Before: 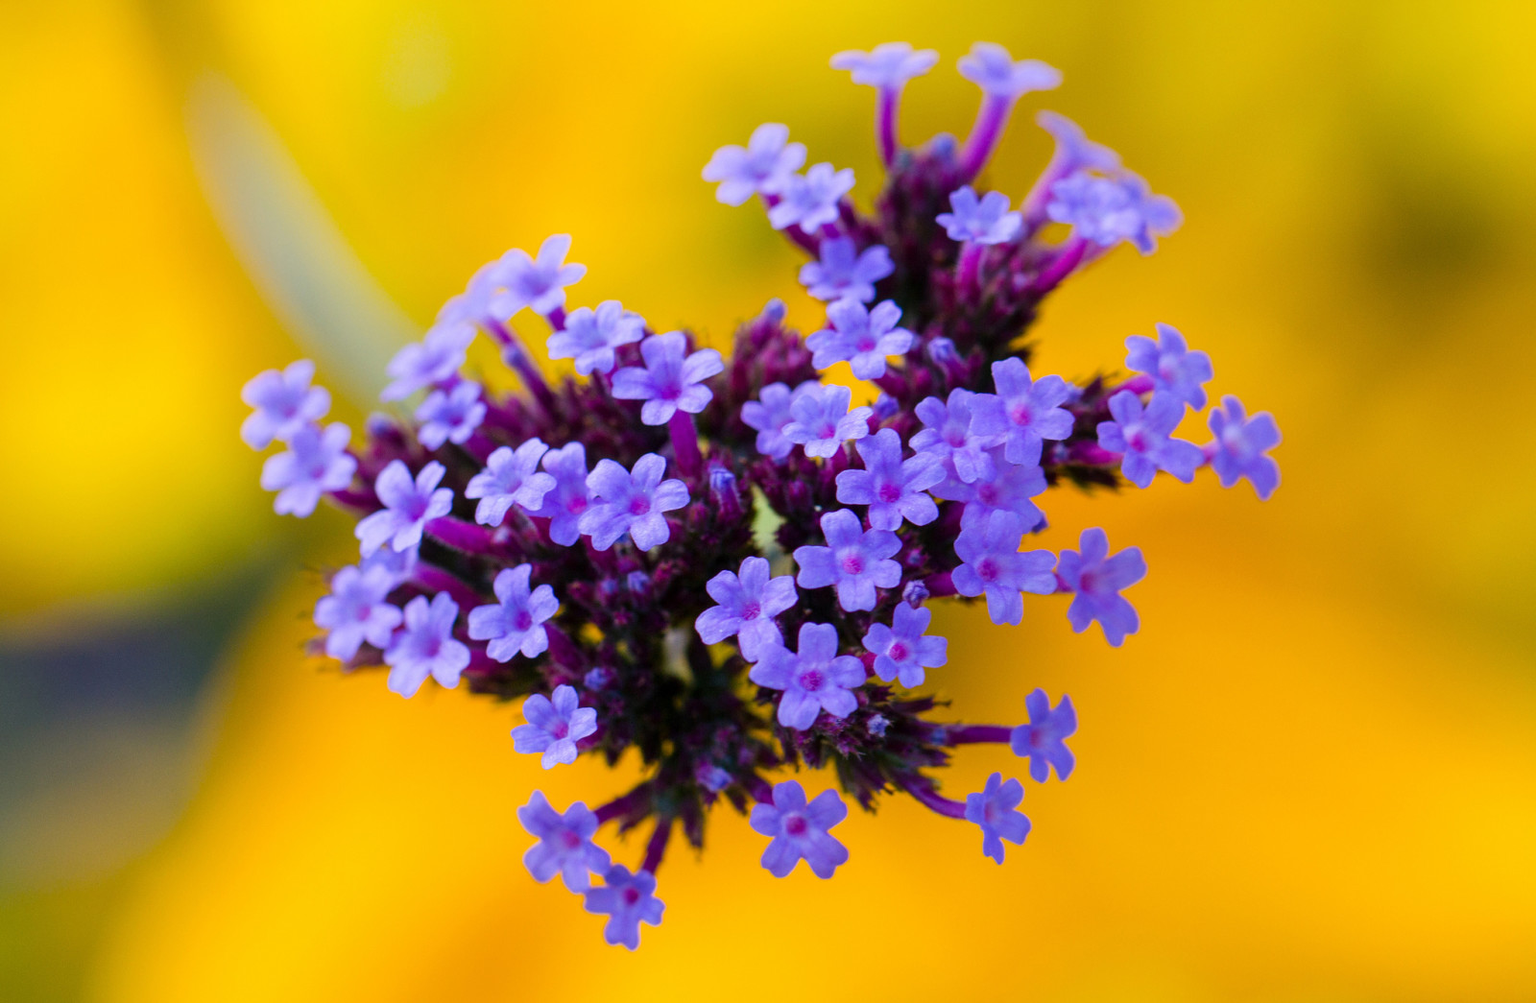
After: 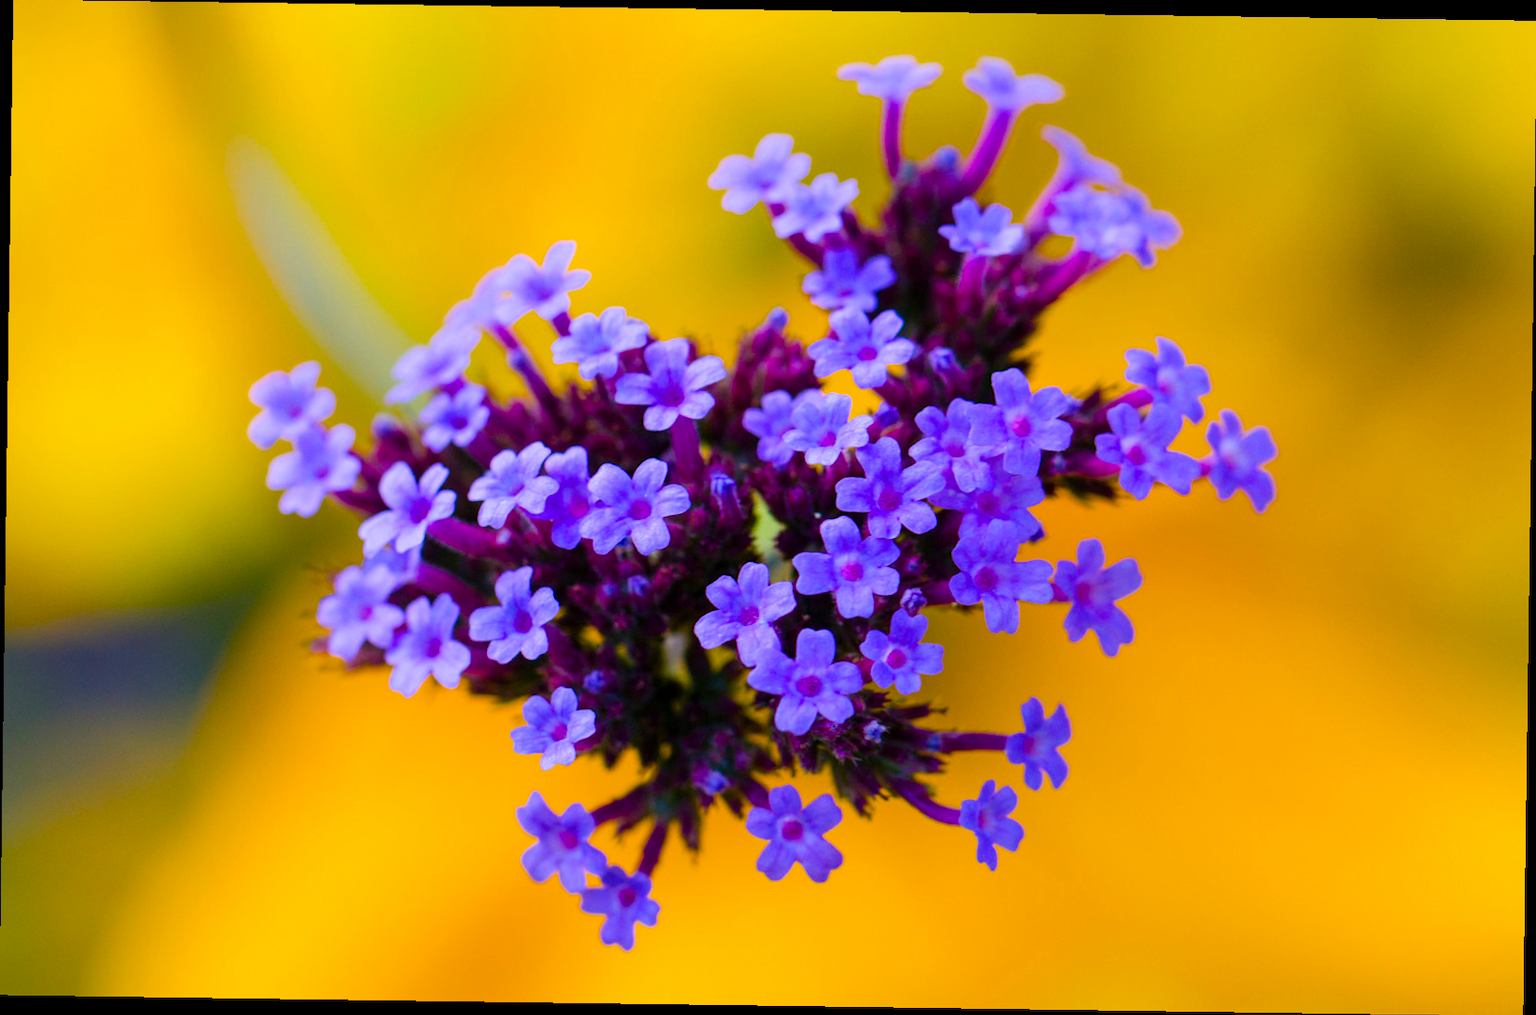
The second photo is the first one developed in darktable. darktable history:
rotate and perspective: rotation 0.8°, automatic cropping off
color balance rgb: perceptual saturation grading › global saturation 40%, global vibrance 15%
